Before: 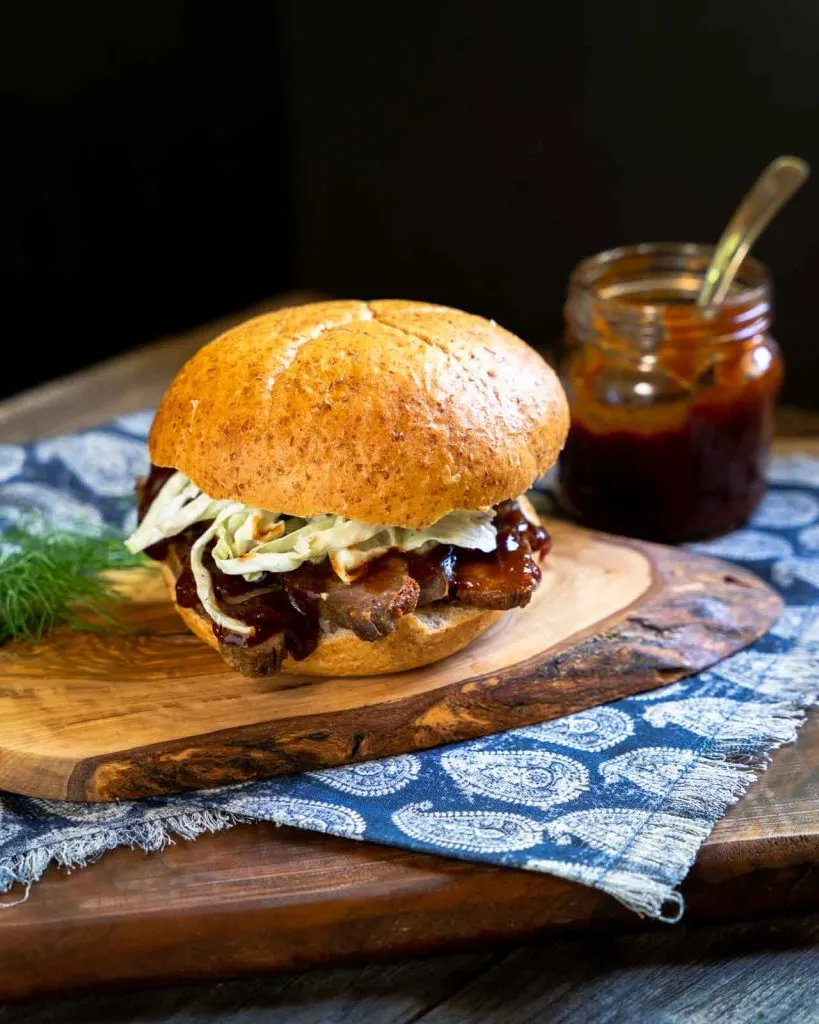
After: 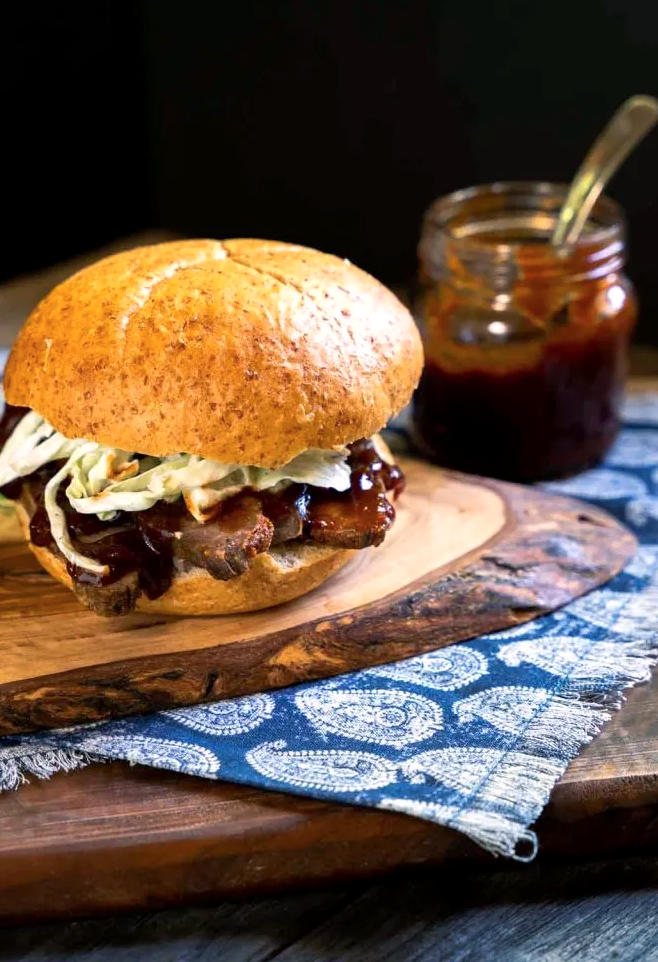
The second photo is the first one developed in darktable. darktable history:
color balance rgb: shadows lift › luminance -19.835%, power › chroma 0.986%, power › hue 253.59°, highlights gain › chroma 1.564%, highlights gain › hue 55.36°, perceptual saturation grading › global saturation -0.147%
exposure: black level correction 0.001, exposure 0.142 EV, compensate highlight preservation false
crop and rotate: left 17.944%, top 5.961%, right 1.701%
